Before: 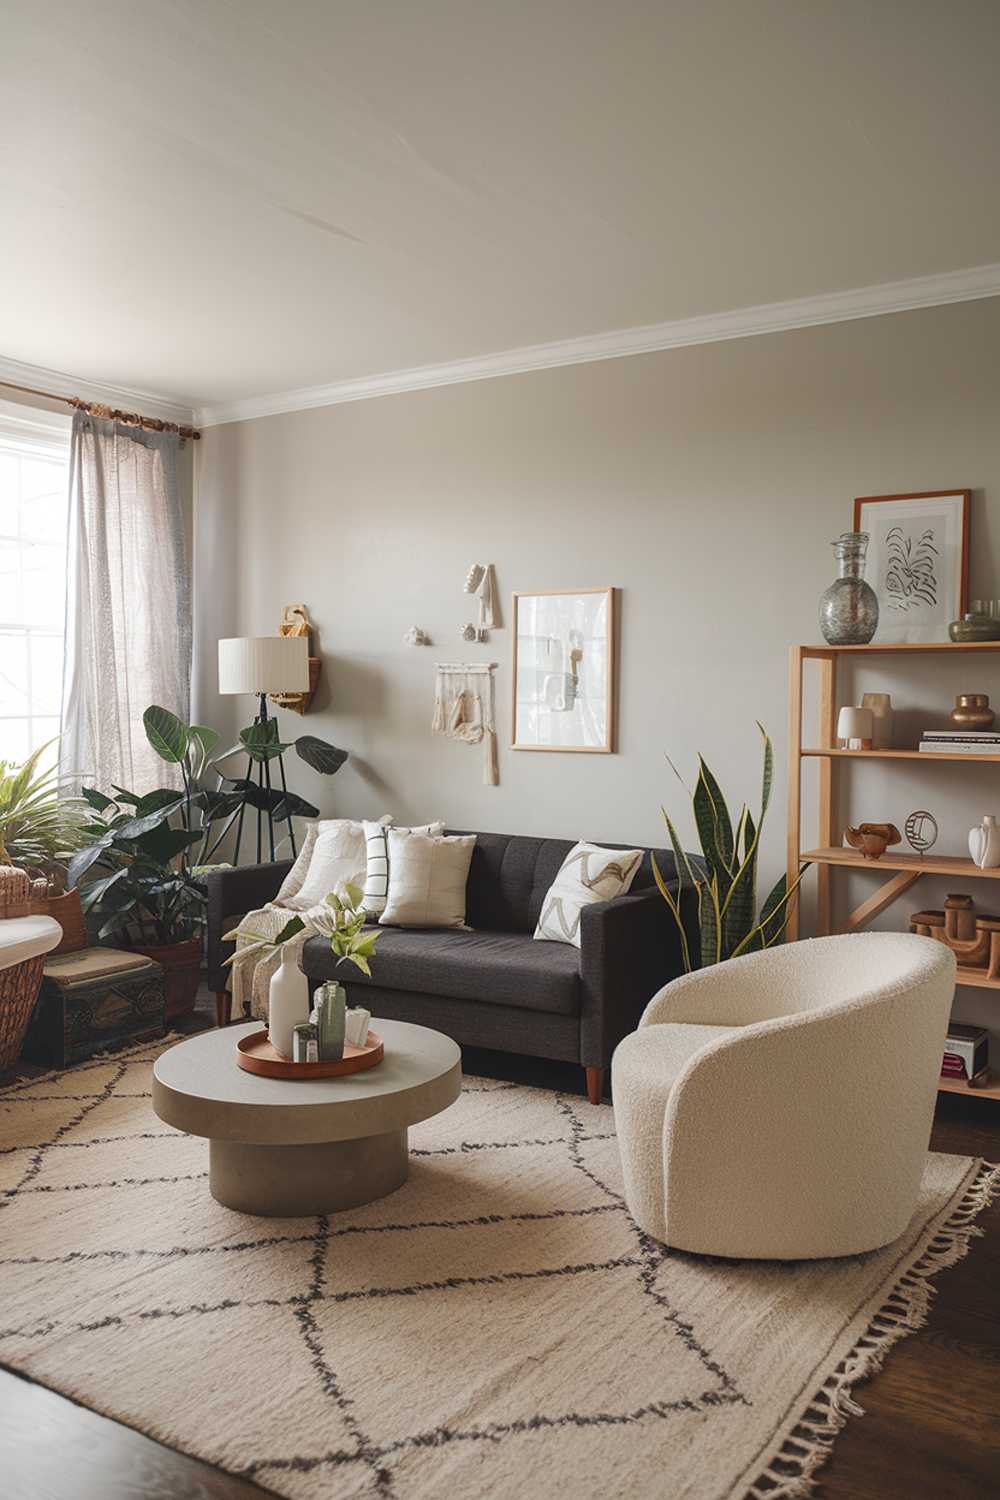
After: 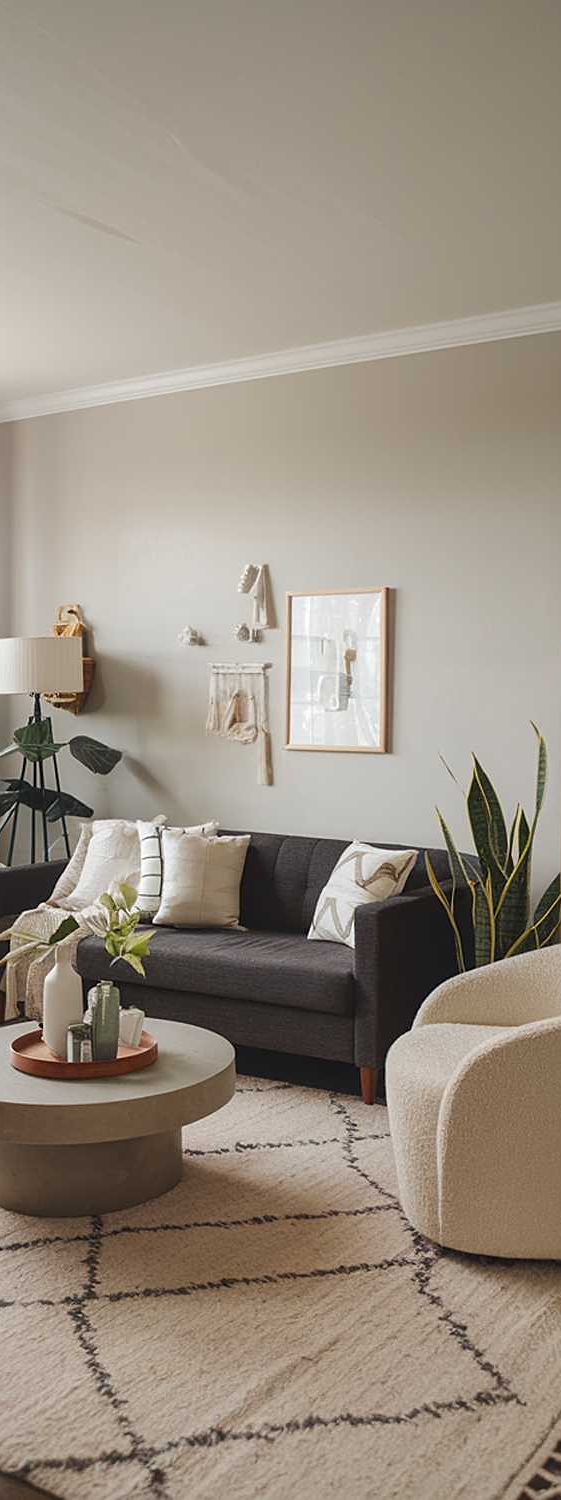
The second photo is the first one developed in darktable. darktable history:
crop and rotate: left 22.63%, right 21.249%
sharpen: amount 0.216
